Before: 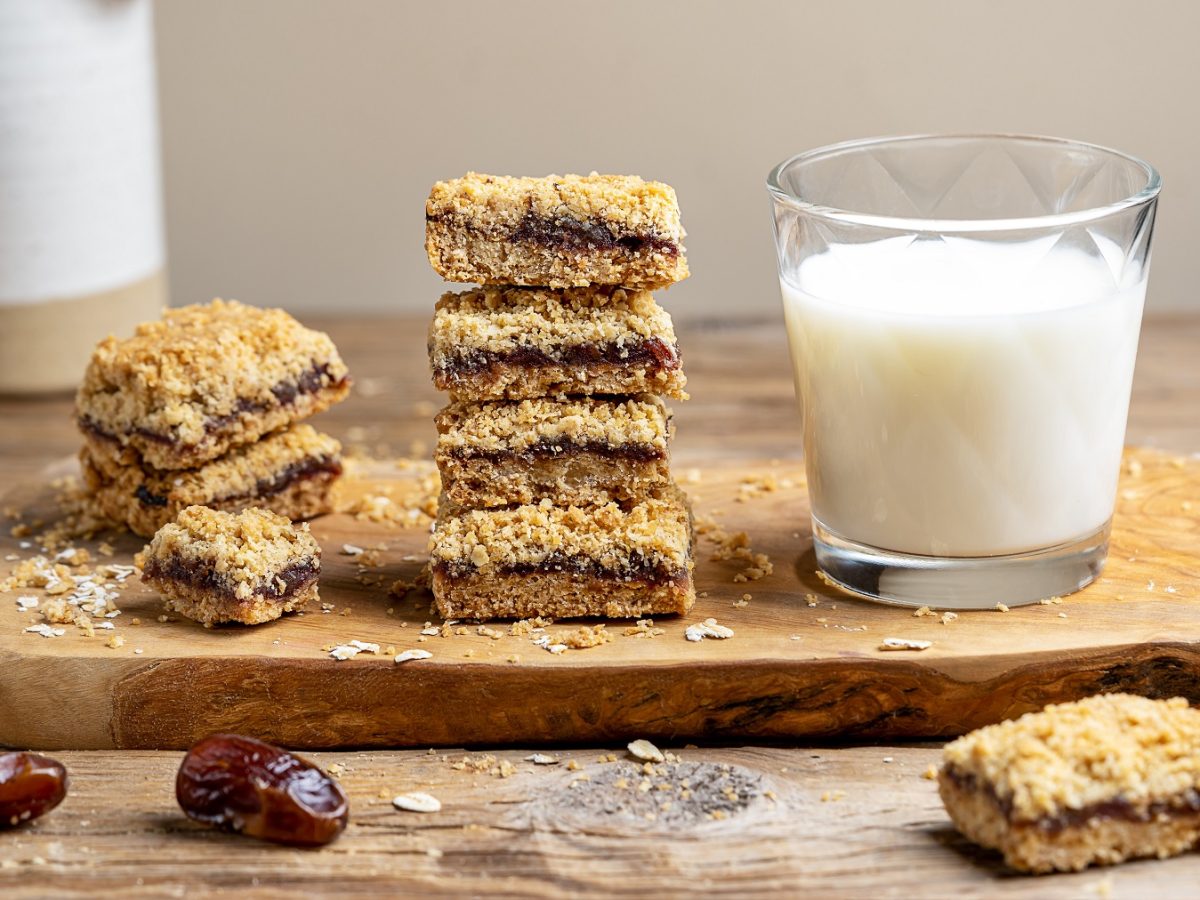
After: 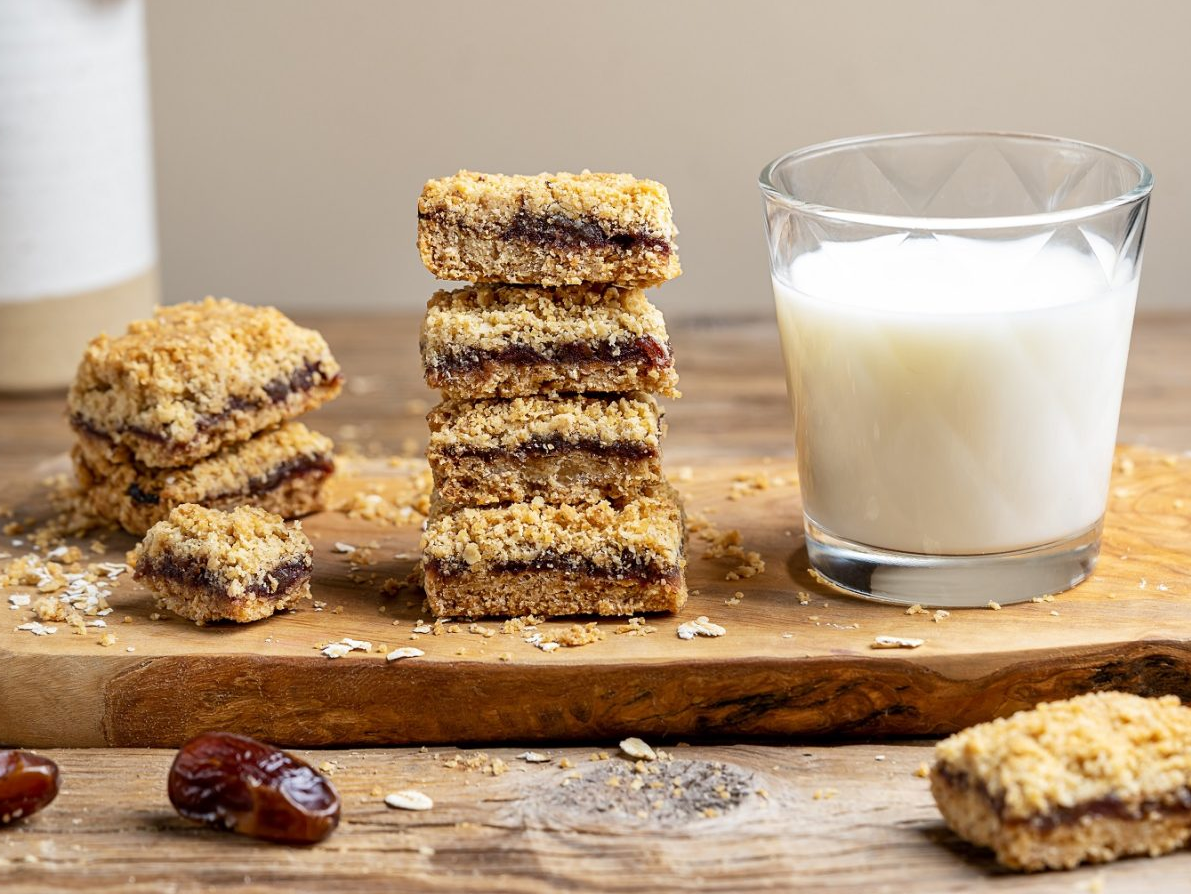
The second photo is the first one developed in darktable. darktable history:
crop and rotate: left 0.73%, top 0.237%, bottom 0.41%
